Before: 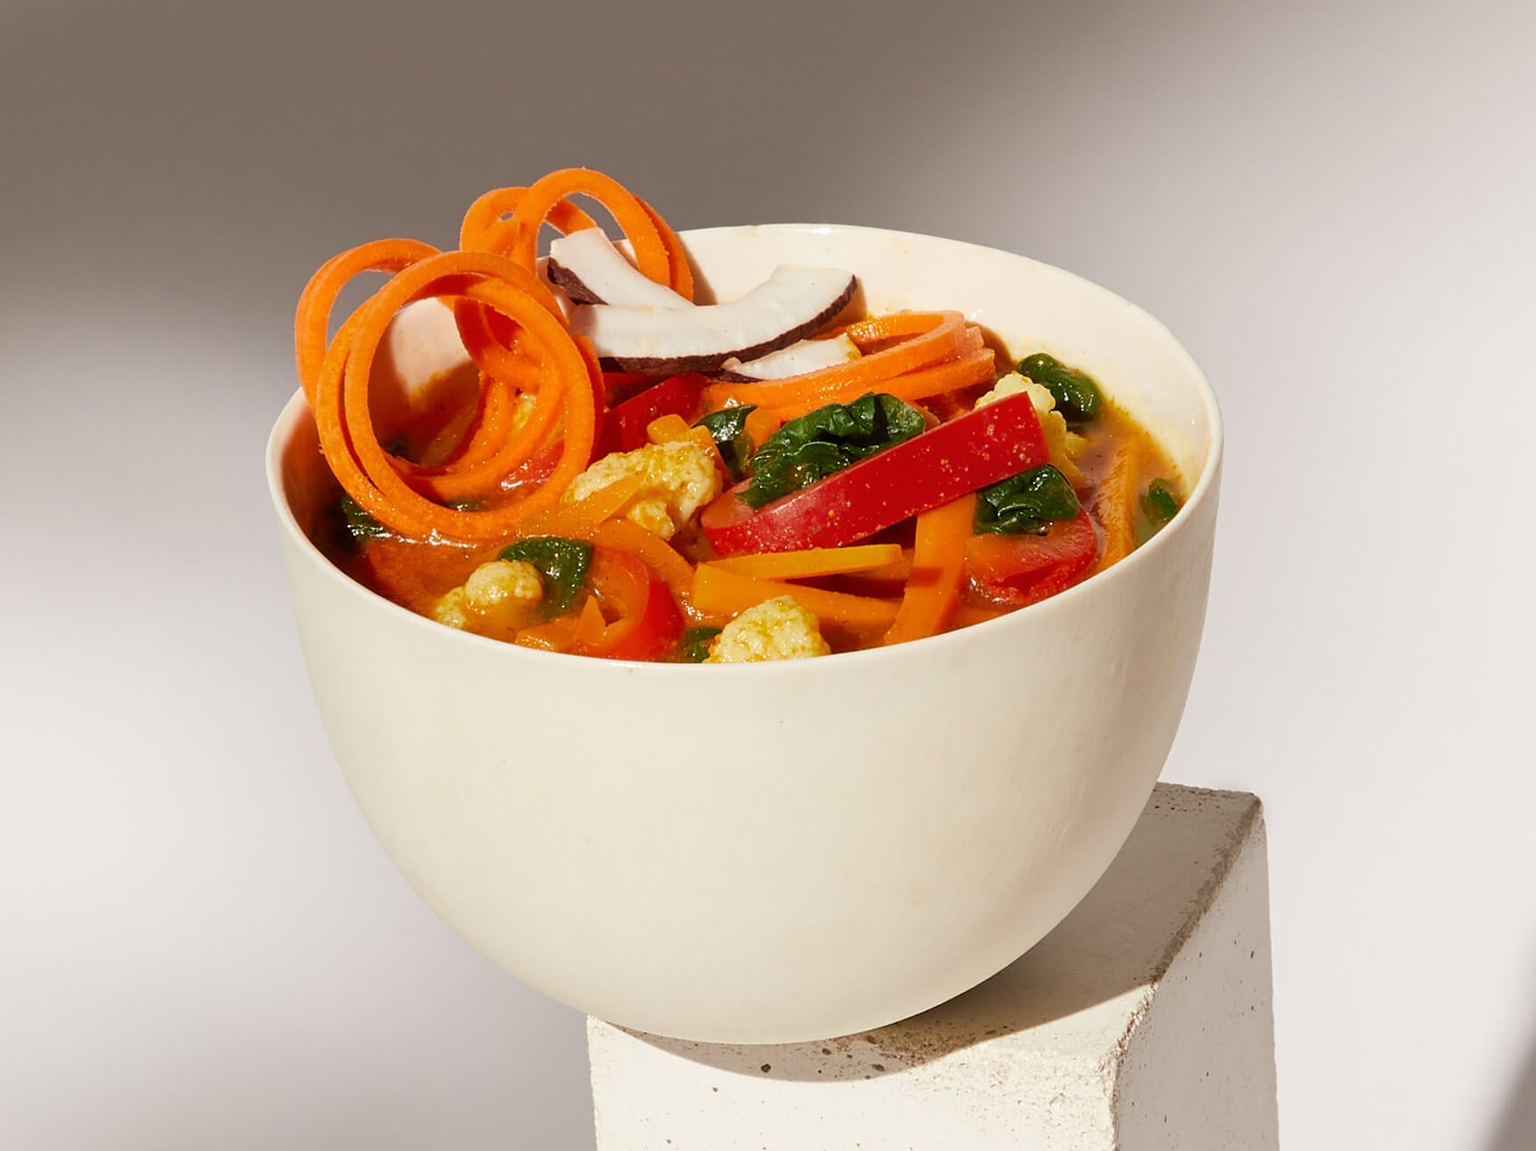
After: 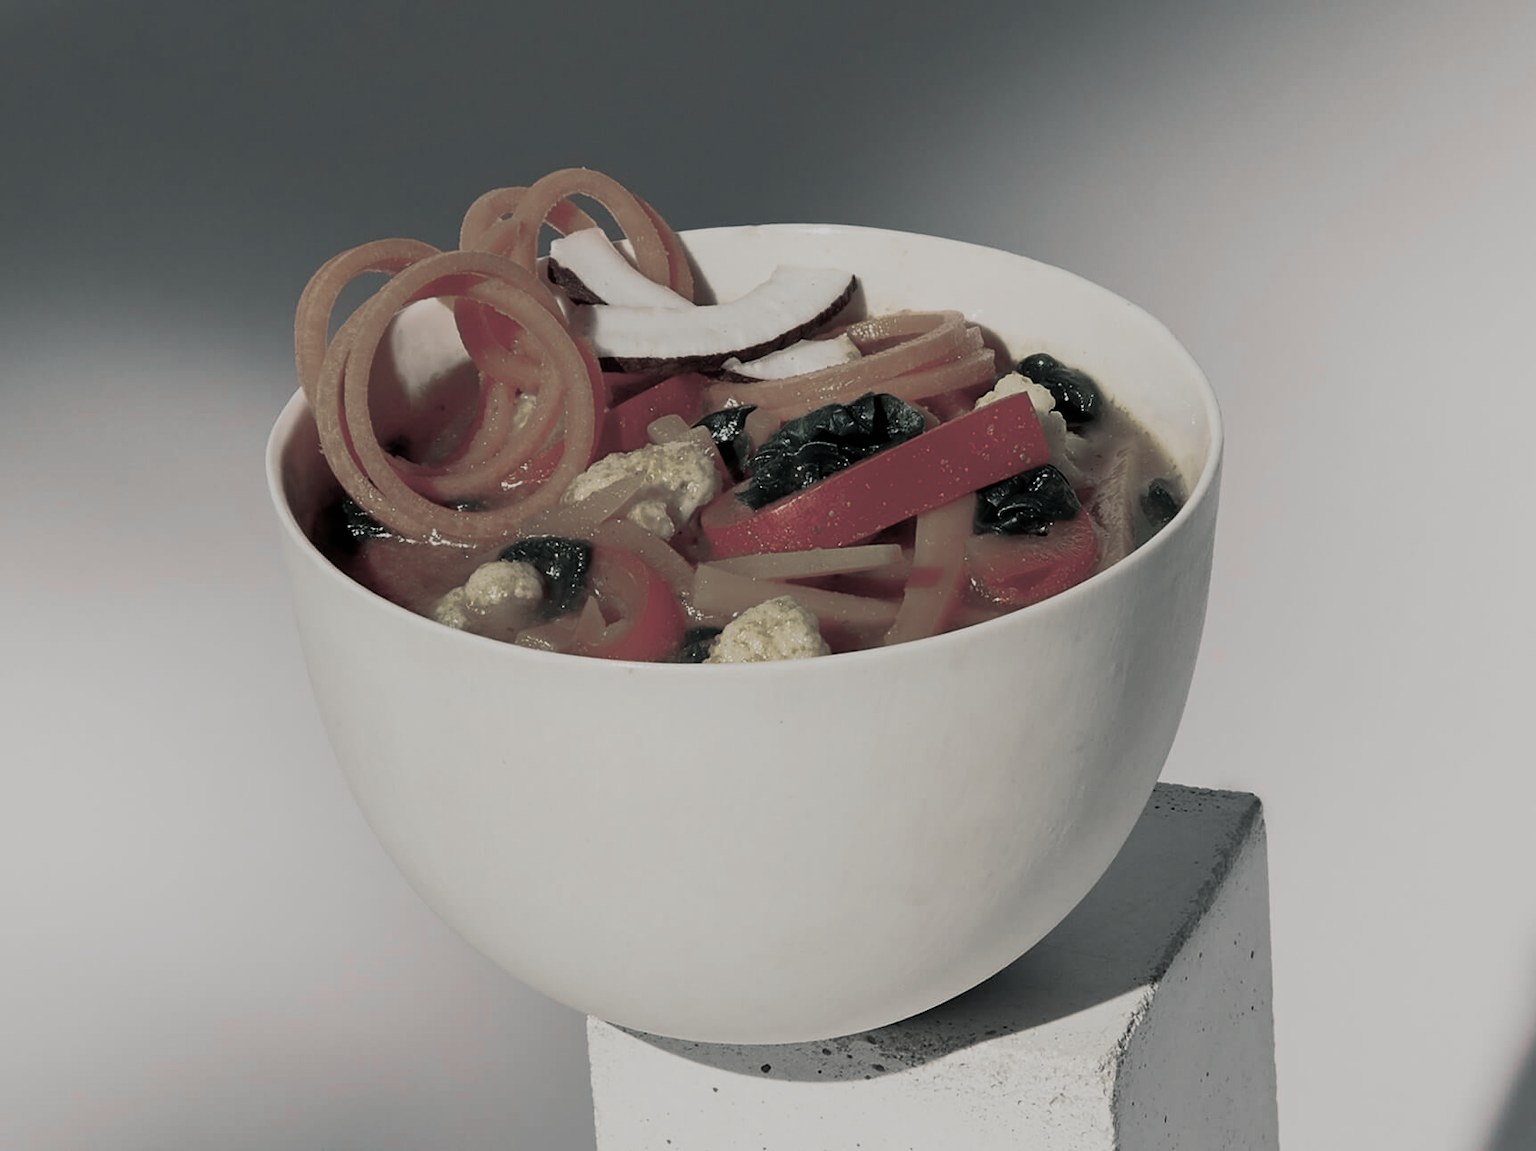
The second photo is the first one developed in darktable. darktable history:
rgb curve: curves: ch0 [(0, 0) (0.415, 0.237) (1, 1)]
color zones: curves: ch1 [(0, 0.831) (0.08, 0.771) (0.157, 0.268) (0.241, 0.207) (0.562, -0.005) (0.714, -0.013) (0.876, 0.01) (1, 0.831)]
filmic rgb: black relative exposure -6.98 EV, white relative exposure 5.63 EV, hardness 2.86
split-toning: shadows › hue 201.6°, shadows › saturation 0.16, highlights › hue 50.4°, highlights › saturation 0.2, balance -49.9
